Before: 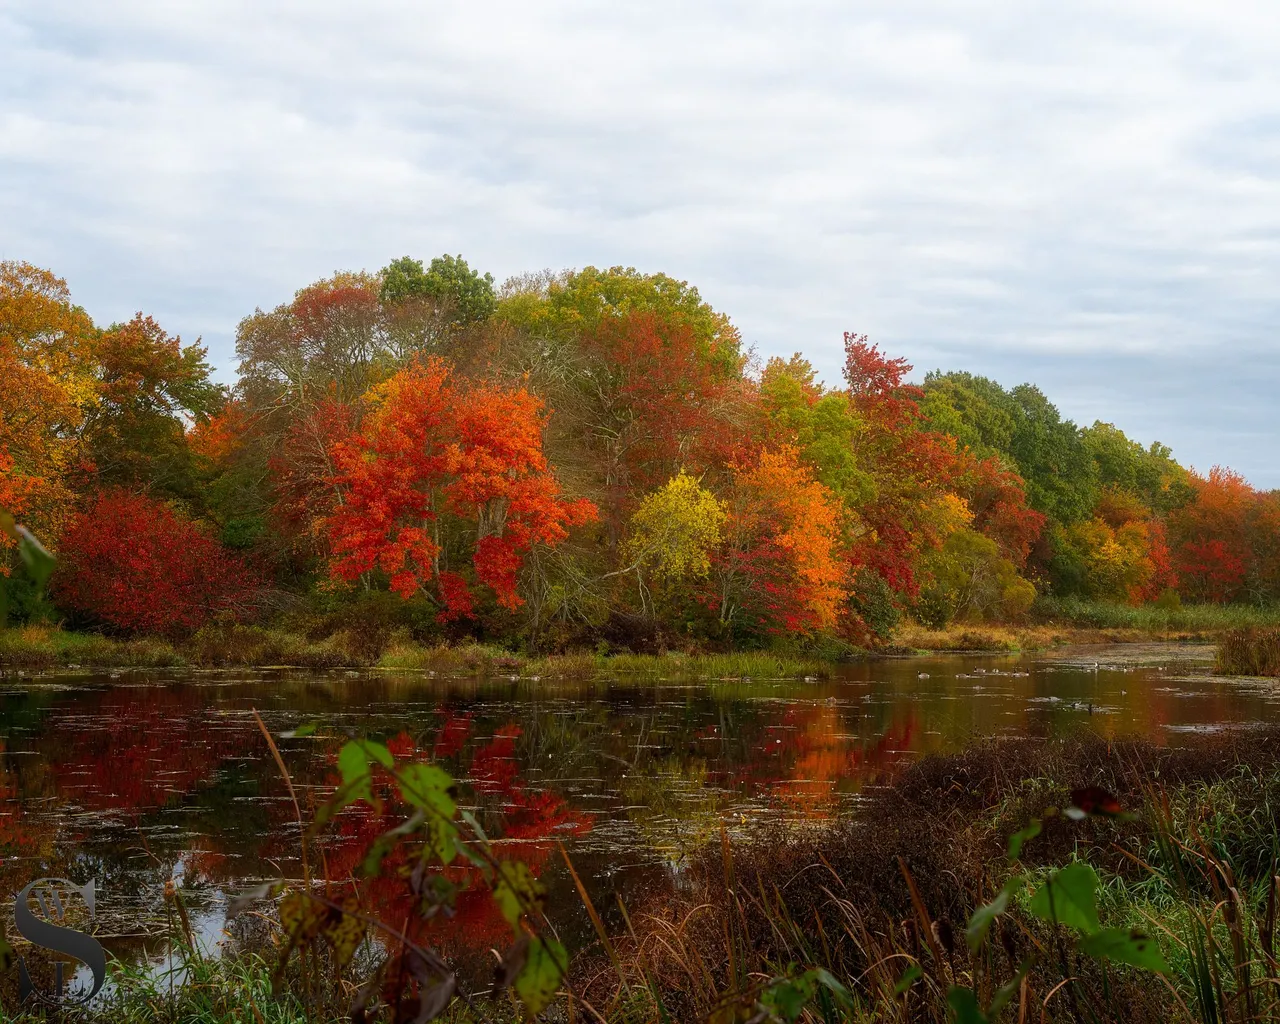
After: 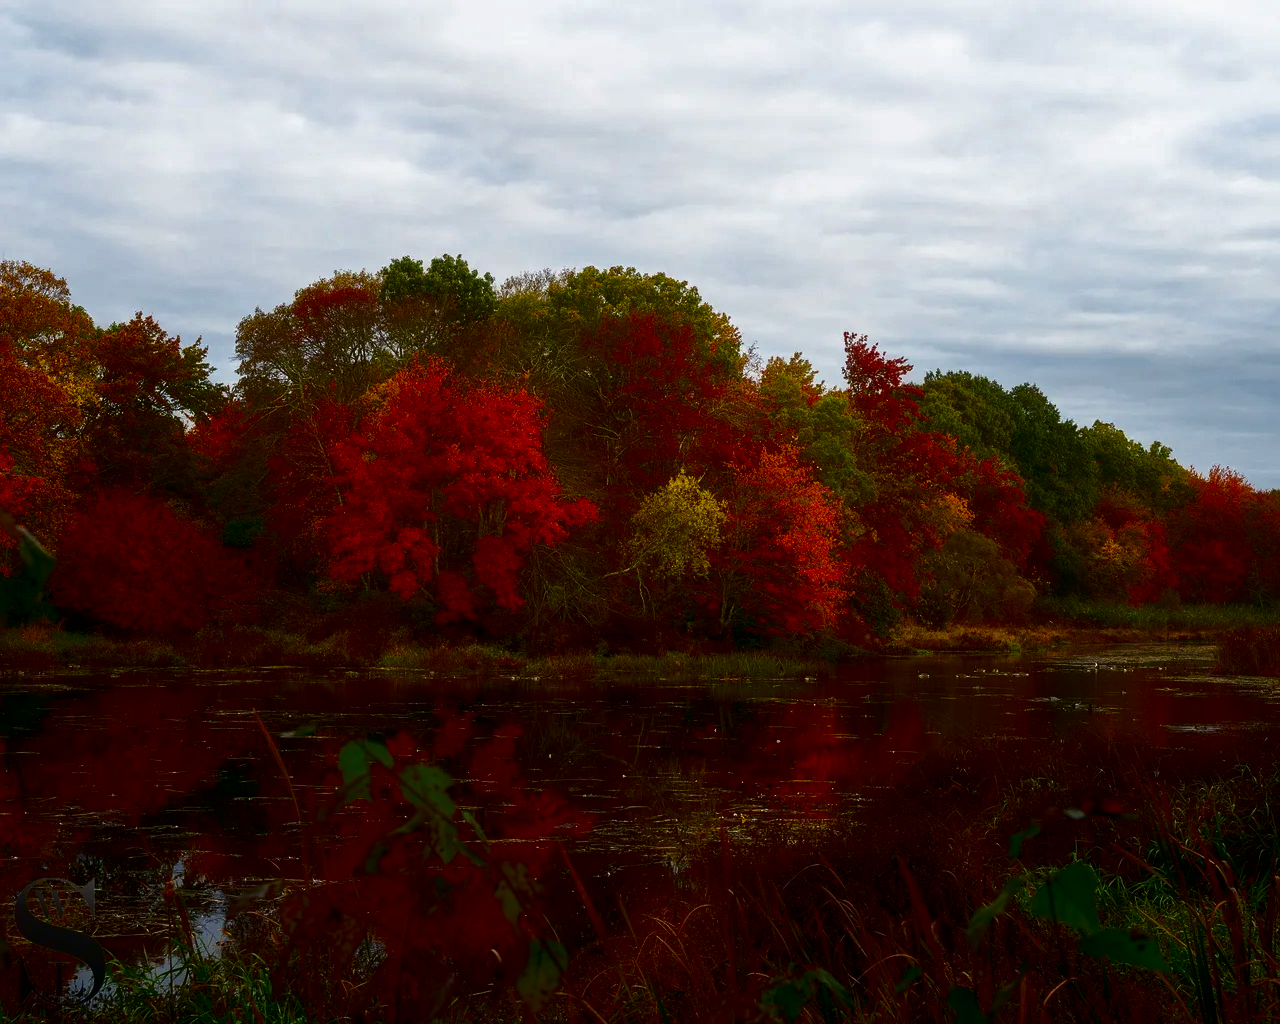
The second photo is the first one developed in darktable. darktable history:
contrast brightness saturation: contrast 0.087, brightness -0.584, saturation 0.17
